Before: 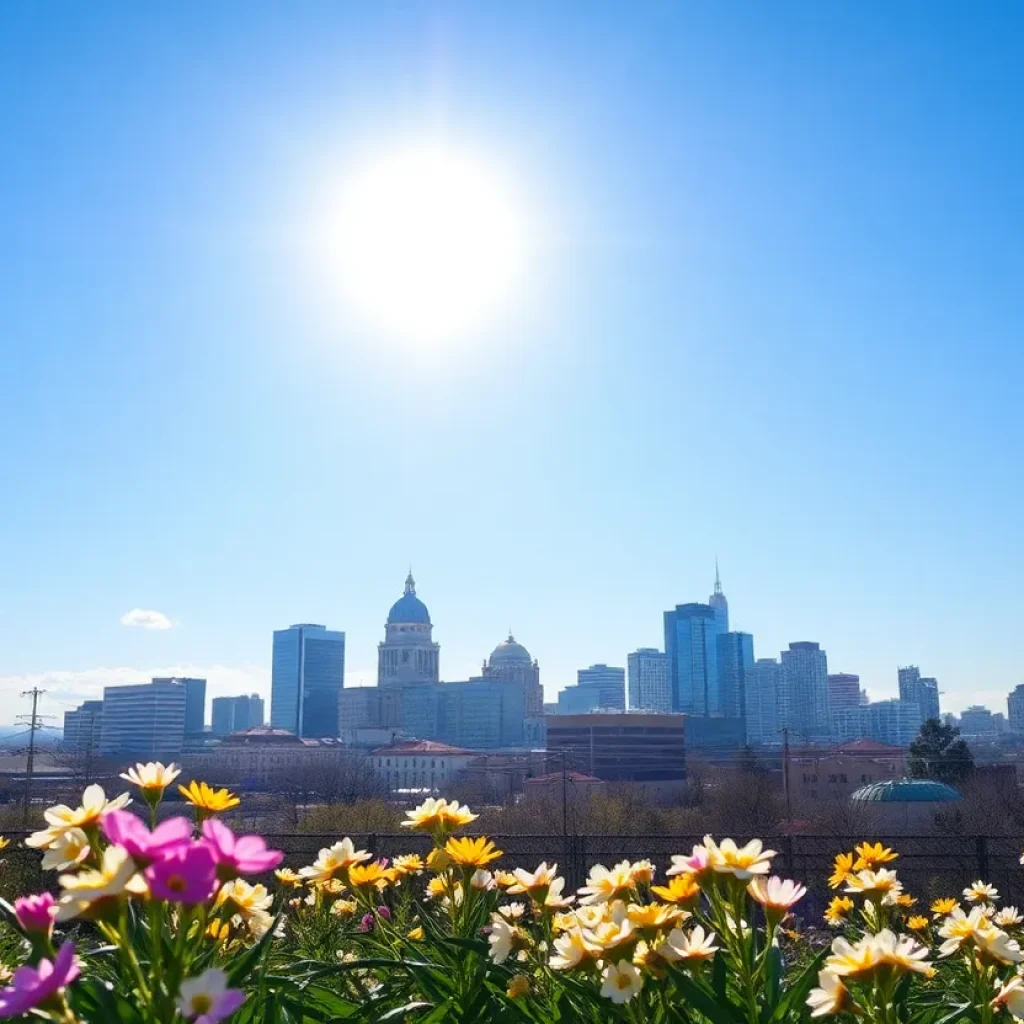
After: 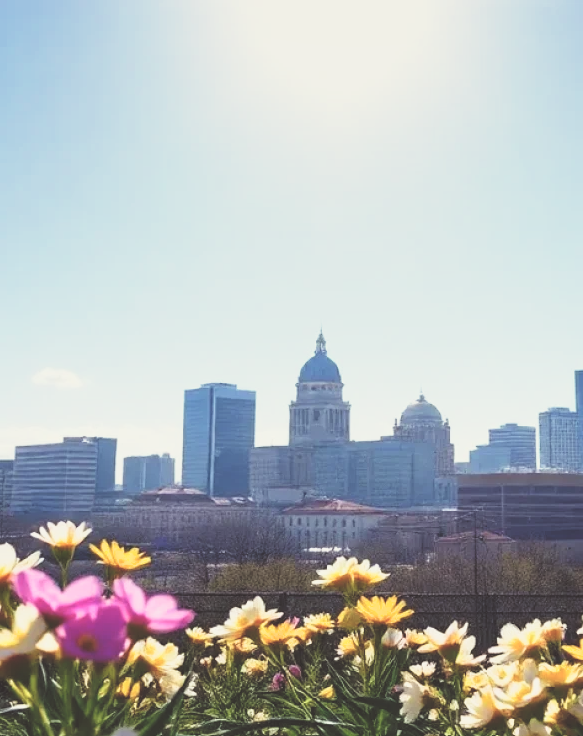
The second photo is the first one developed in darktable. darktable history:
exposure: black level correction -0.061, exposure -0.049 EV, compensate exposure bias true, compensate highlight preservation false
tone curve: curves: ch0 [(0, 0.039) (0.104, 0.103) (0.273, 0.267) (0.448, 0.487) (0.704, 0.761) (0.886, 0.922) (0.994, 0.971)]; ch1 [(0, 0) (0.335, 0.298) (0.446, 0.413) (0.485, 0.487) (0.515, 0.503) (0.566, 0.563) (0.641, 0.655) (1, 1)]; ch2 [(0, 0) (0.314, 0.301) (0.421, 0.411) (0.502, 0.494) (0.528, 0.54) (0.557, 0.559) (0.612, 0.605) (0.722, 0.686) (1, 1)], preserve colors none
crop: left 8.768%, top 23.605%, right 34.295%, bottom 4.516%
filmic rgb: middle gray luminance 8.84%, black relative exposure -6.34 EV, white relative exposure 2.71 EV, target black luminance 0%, hardness 4.78, latitude 73.67%, contrast 1.335, shadows ↔ highlights balance 9.55%
color correction: highlights a* -0.934, highlights b* 4.53, shadows a* 3.56
shadows and highlights: radius 264.64, soften with gaussian
